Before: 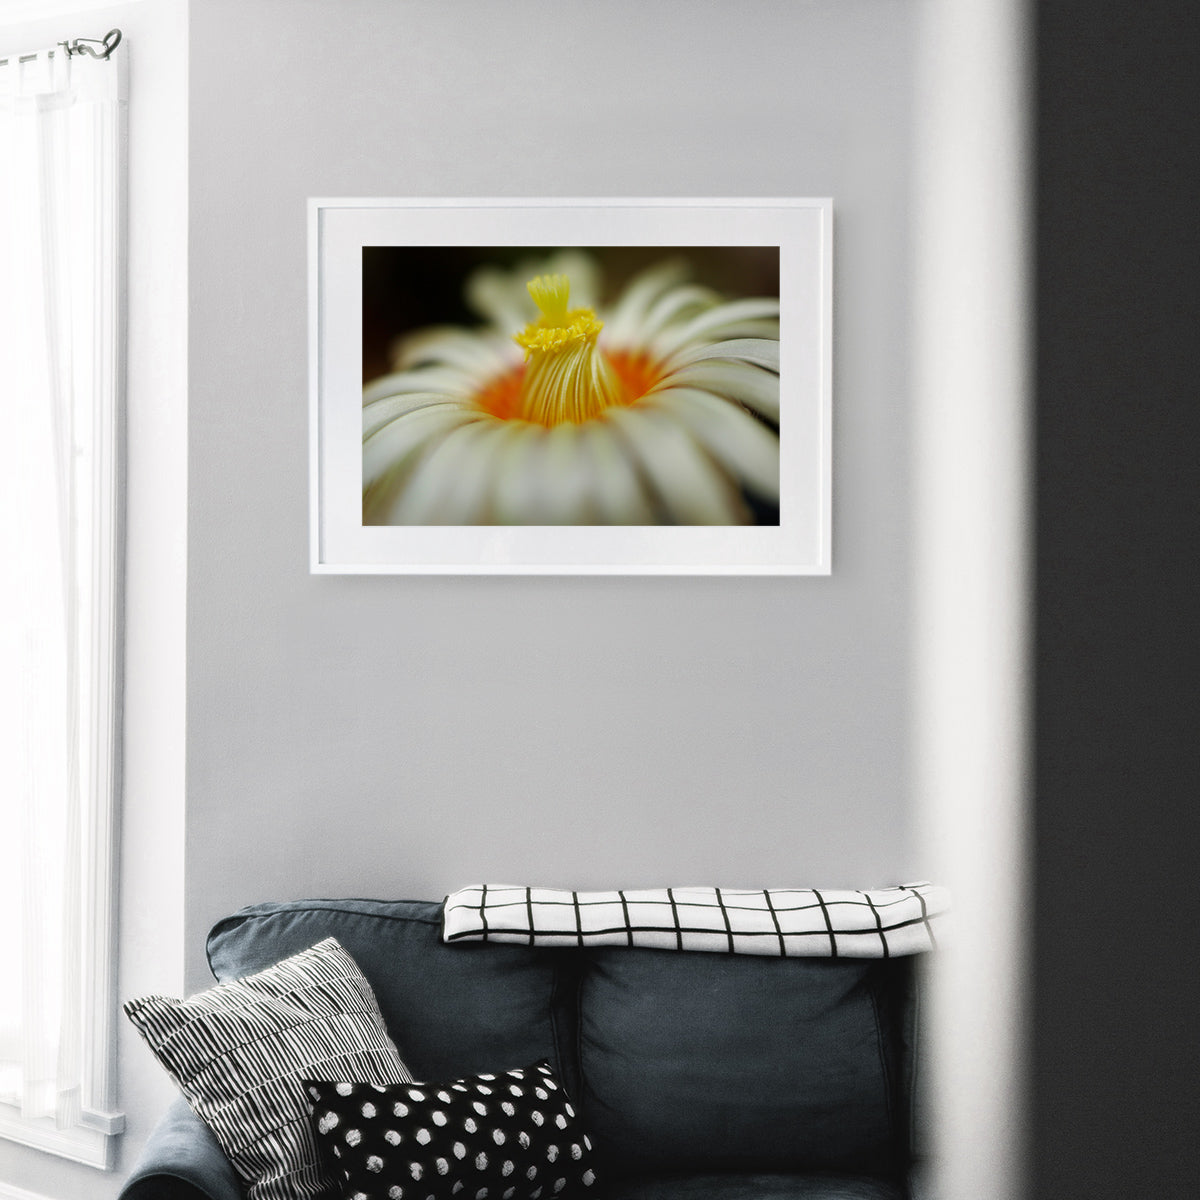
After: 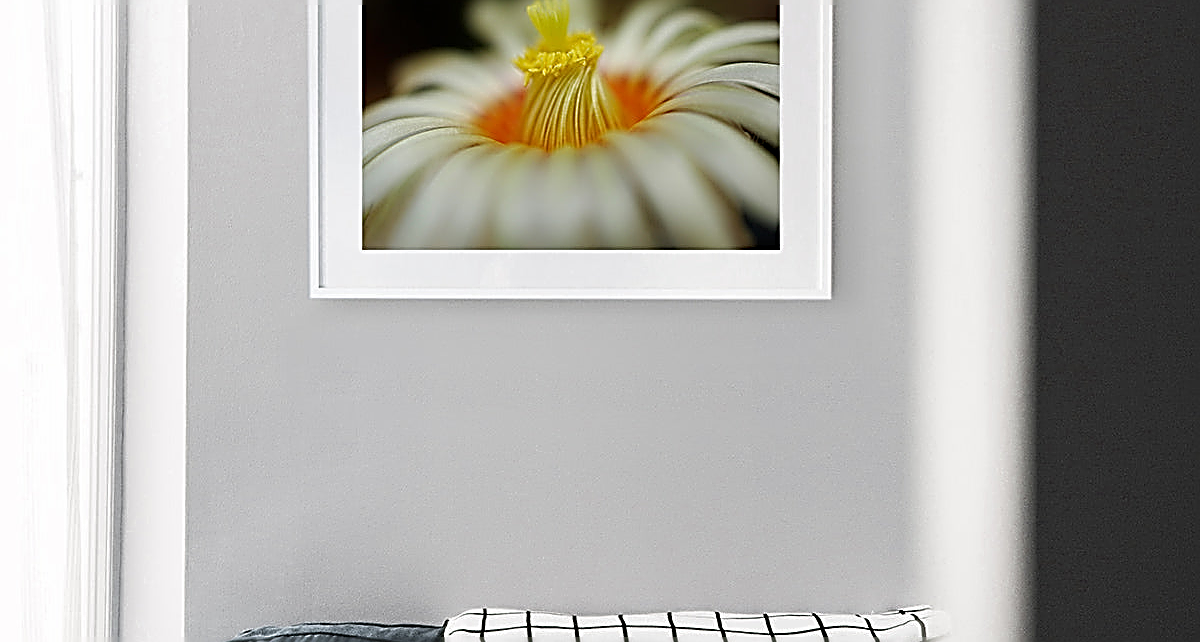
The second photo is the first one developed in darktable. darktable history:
sharpen: amount 2
crop and rotate: top 23.043%, bottom 23.437%
